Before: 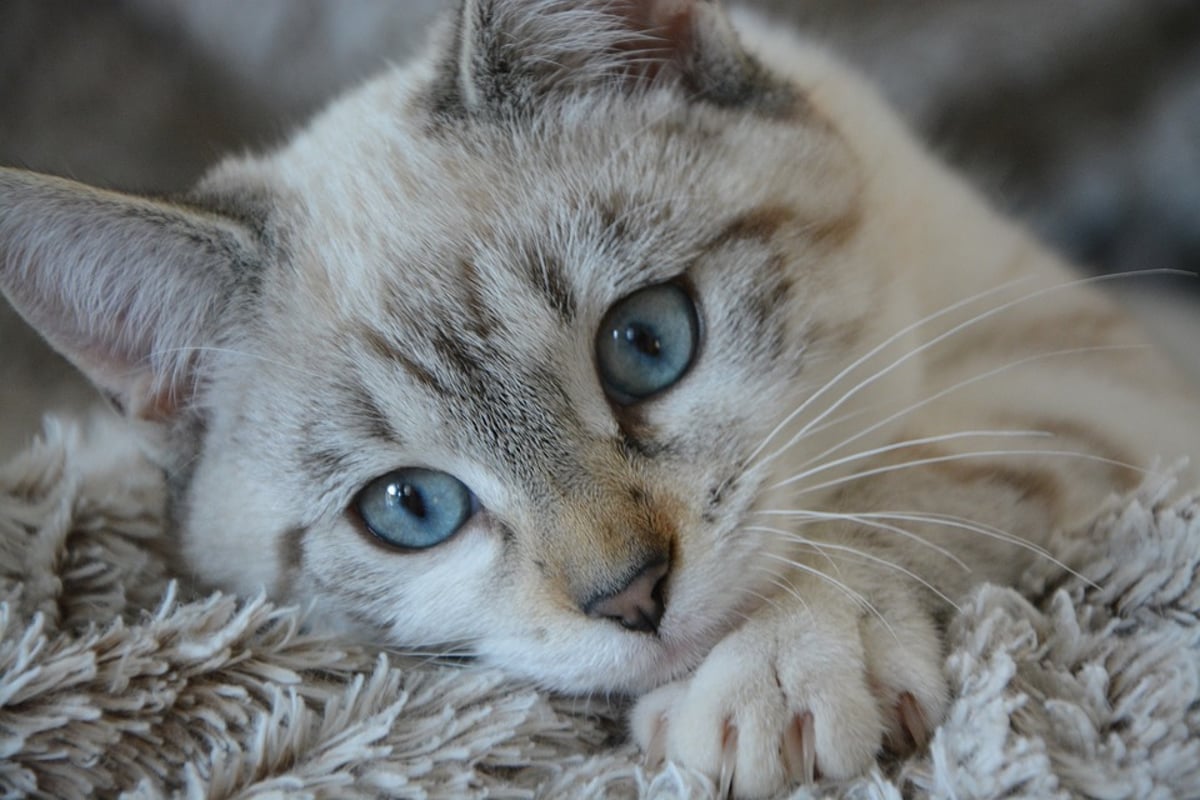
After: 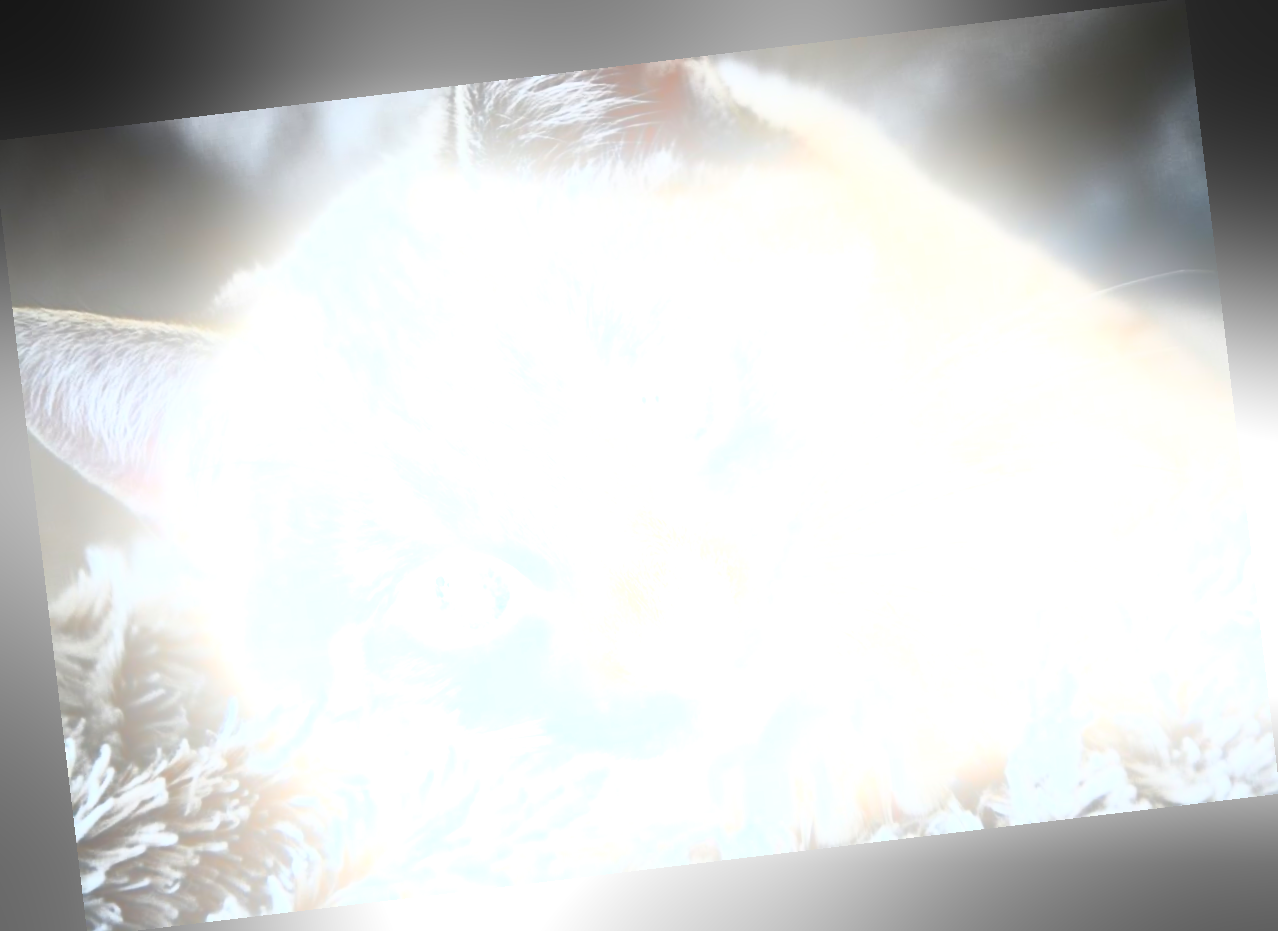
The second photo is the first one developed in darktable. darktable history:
crop and rotate: left 0.614%, top 0.179%, bottom 0.309%
bloom: size 25%, threshold 5%, strength 90%
contrast brightness saturation: contrast 0.93, brightness 0.2
rotate and perspective: rotation -6.83°, automatic cropping off
